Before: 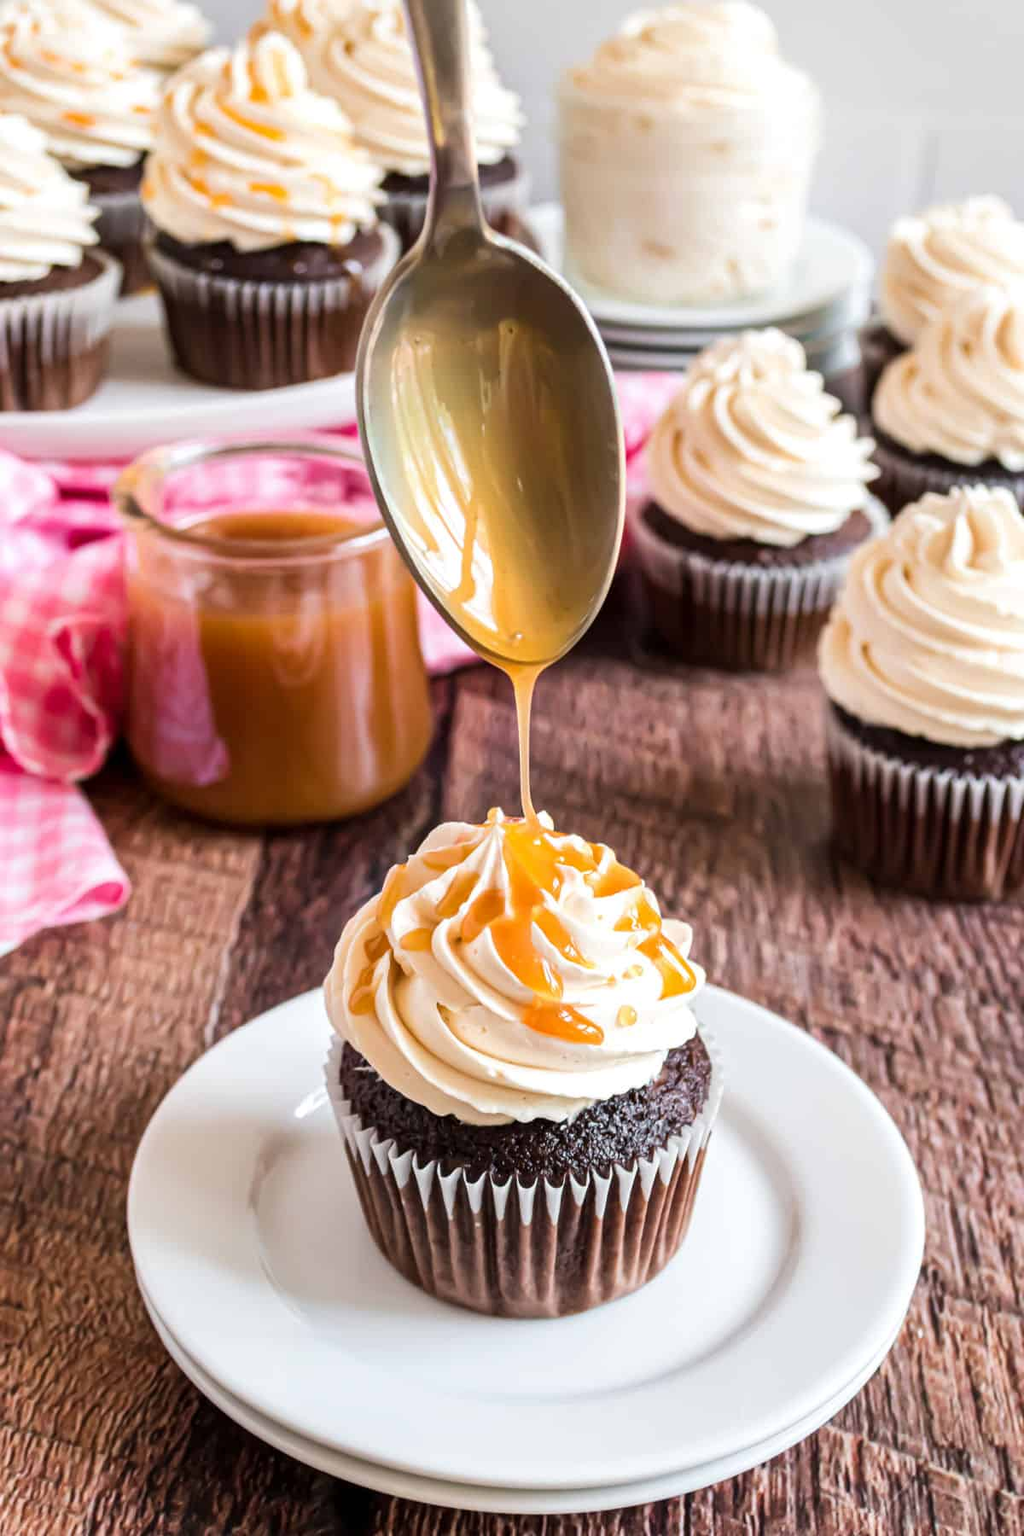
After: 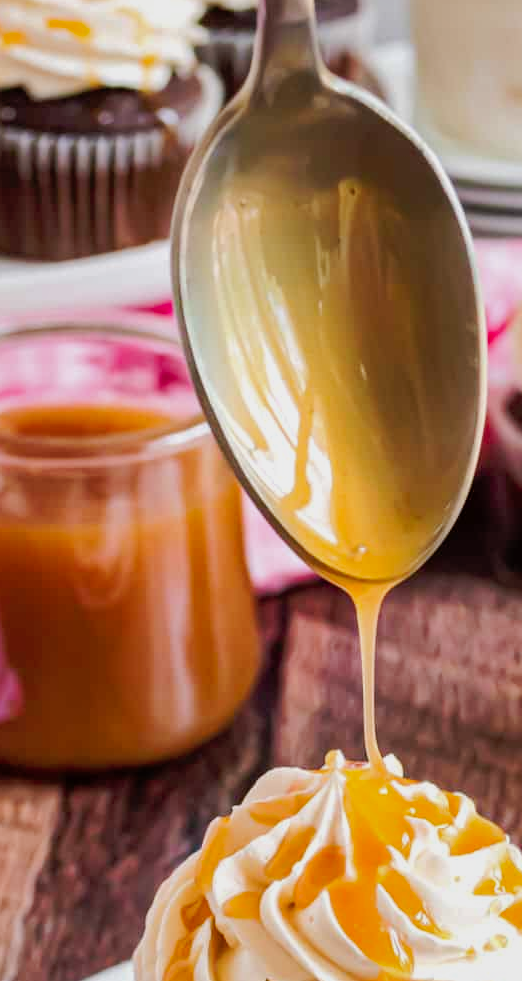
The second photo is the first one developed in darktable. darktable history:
tone curve: curves: ch0 [(0, 0) (0.068, 0.031) (0.175, 0.132) (0.337, 0.304) (0.498, 0.511) (0.748, 0.762) (0.993, 0.954)]; ch1 [(0, 0) (0.294, 0.184) (0.359, 0.34) (0.362, 0.35) (0.43, 0.41) (0.469, 0.453) (0.495, 0.489) (0.54, 0.563) (0.612, 0.641) (1, 1)]; ch2 [(0, 0) (0.431, 0.419) (0.495, 0.502) (0.524, 0.534) (0.557, 0.56) (0.634, 0.654) (0.728, 0.722) (1, 1)], preserve colors none
crop: left 20.58%, top 10.909%, right 35.905%, bottom 34.536%
shadows and highlights: on, module defaults
